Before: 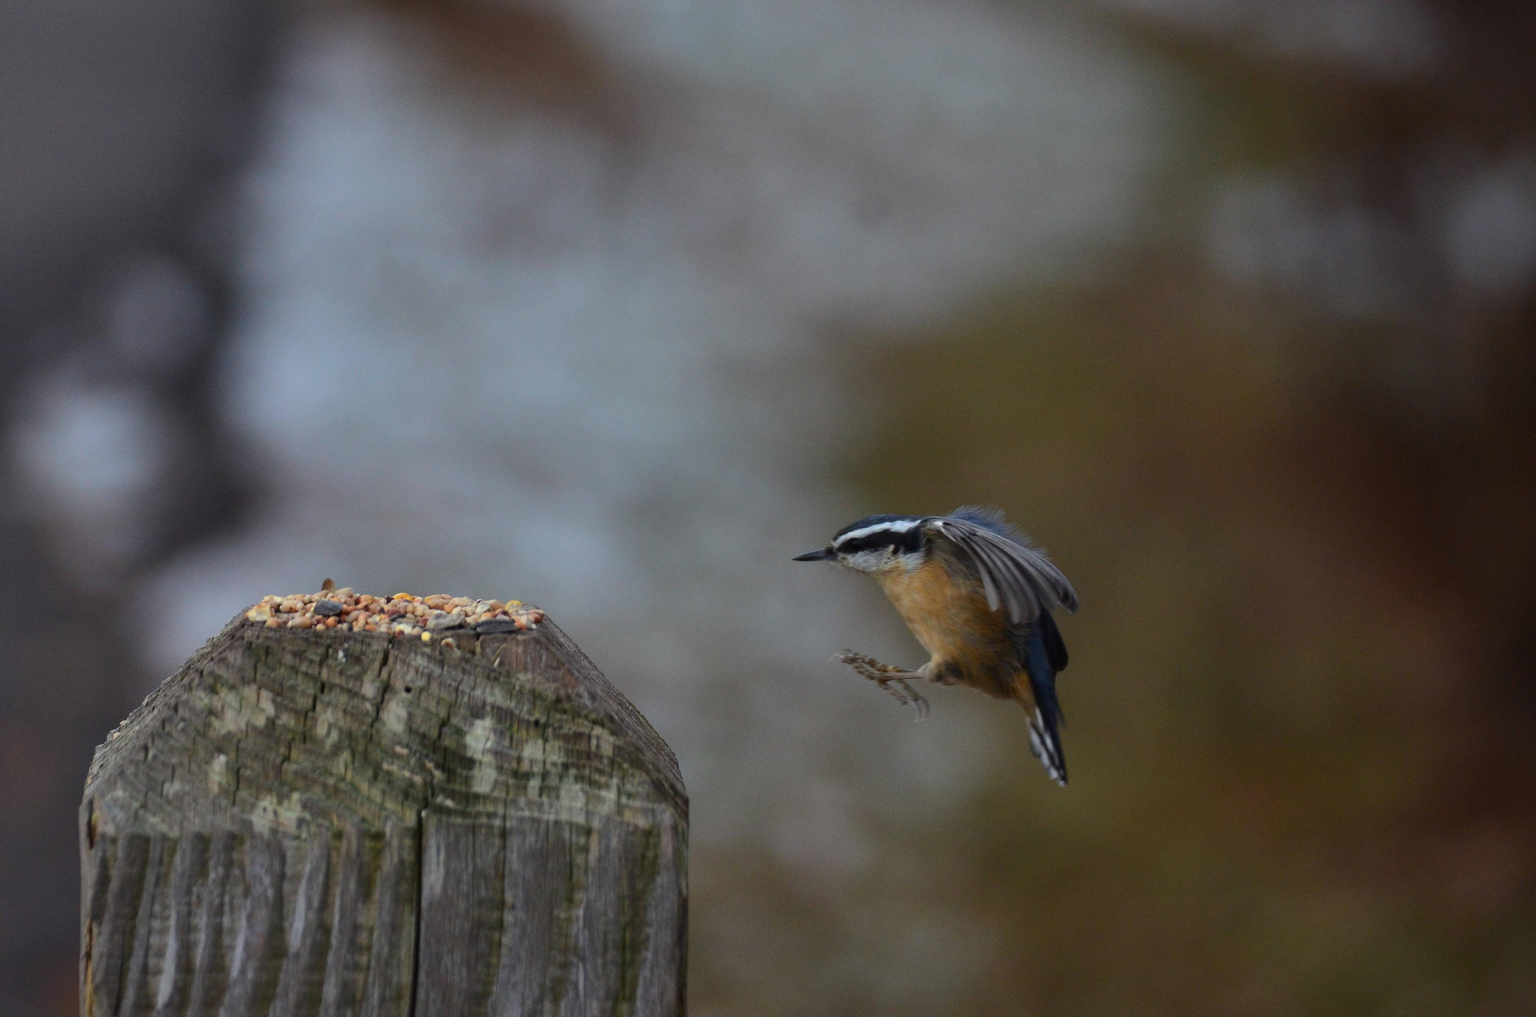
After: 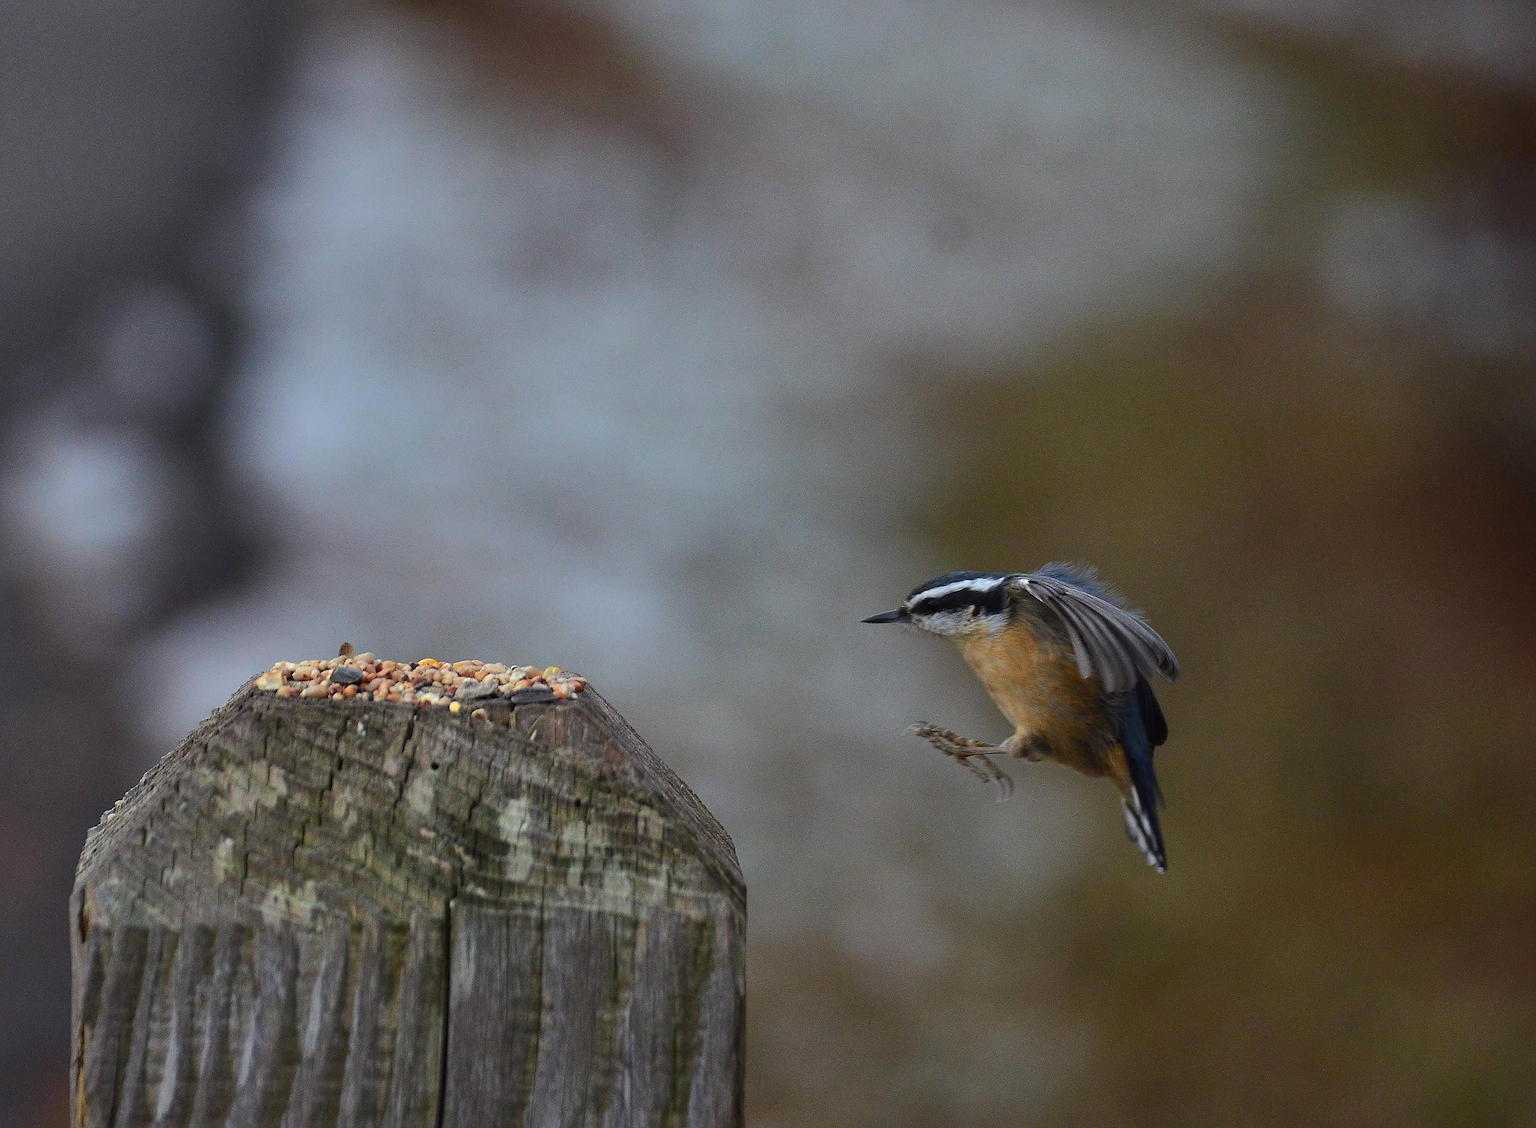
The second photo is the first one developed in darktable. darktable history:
exposure: exposure 0.15 EV, compensate highlight preservation false
sharpen: radius 1.4, amount 1.25, threshold 0.7
tone curve: curves: ch0 [(0, 0) (0.003, 0.003) (0.011, 0.011) (0.025, 0.025) (0.044, 0.044) (0.069, 0.068) (0.1, 0.098) (0.136, 0.134) (0.177, 0.175) (0.224, 0.221) (0.277, 0.273) (0.335, 0.331) (0.399, 0.394) (0.468, 0.462) (0.543, 0.543) (0.623, 0.623) (0.709, 0.709) (0.801, 0.801) (0.898, 0.898) (1, 1)], preserve colors none
crop and rotate: left 1.088%, right 8.807%
